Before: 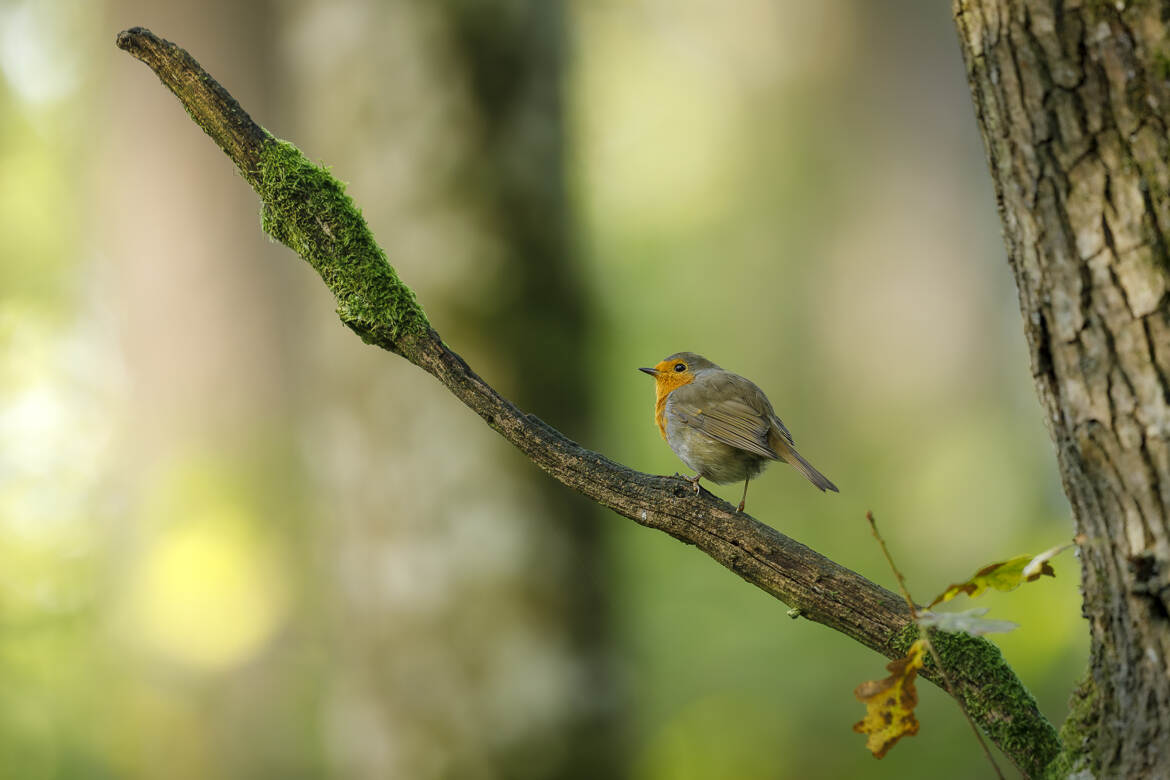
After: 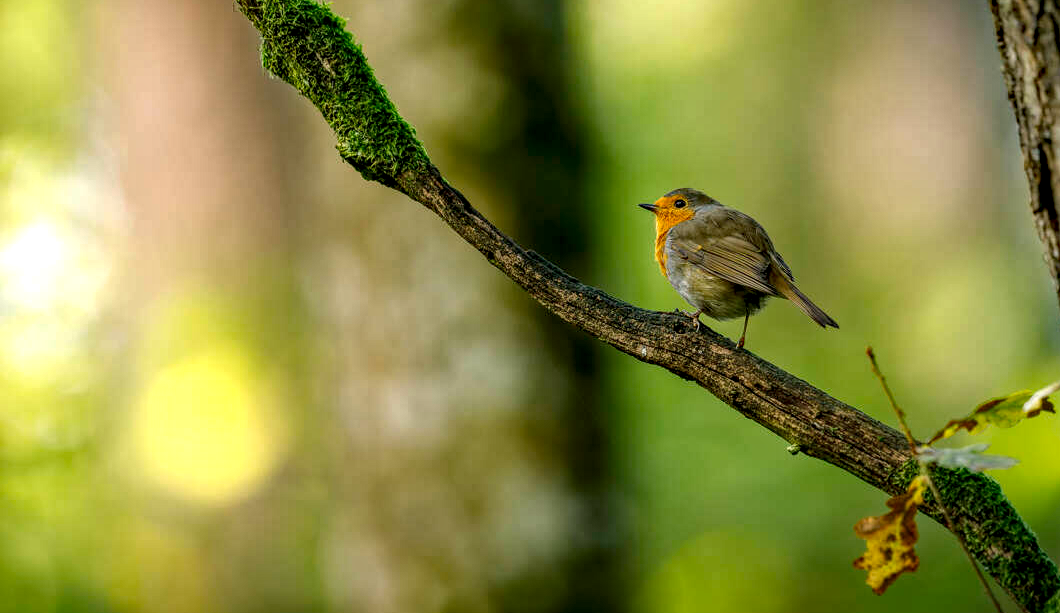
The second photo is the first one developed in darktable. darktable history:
crop: top 21.056%, right 9.329%, bottom 0.283%
haze removal: strength 0.419, compatibility mode true, adaptive false
local contrast: highlights 60%, shadows 61%, detail 160%
color correction: highlights a* 0.734, highlights b* 2.8, saturation 1.06
